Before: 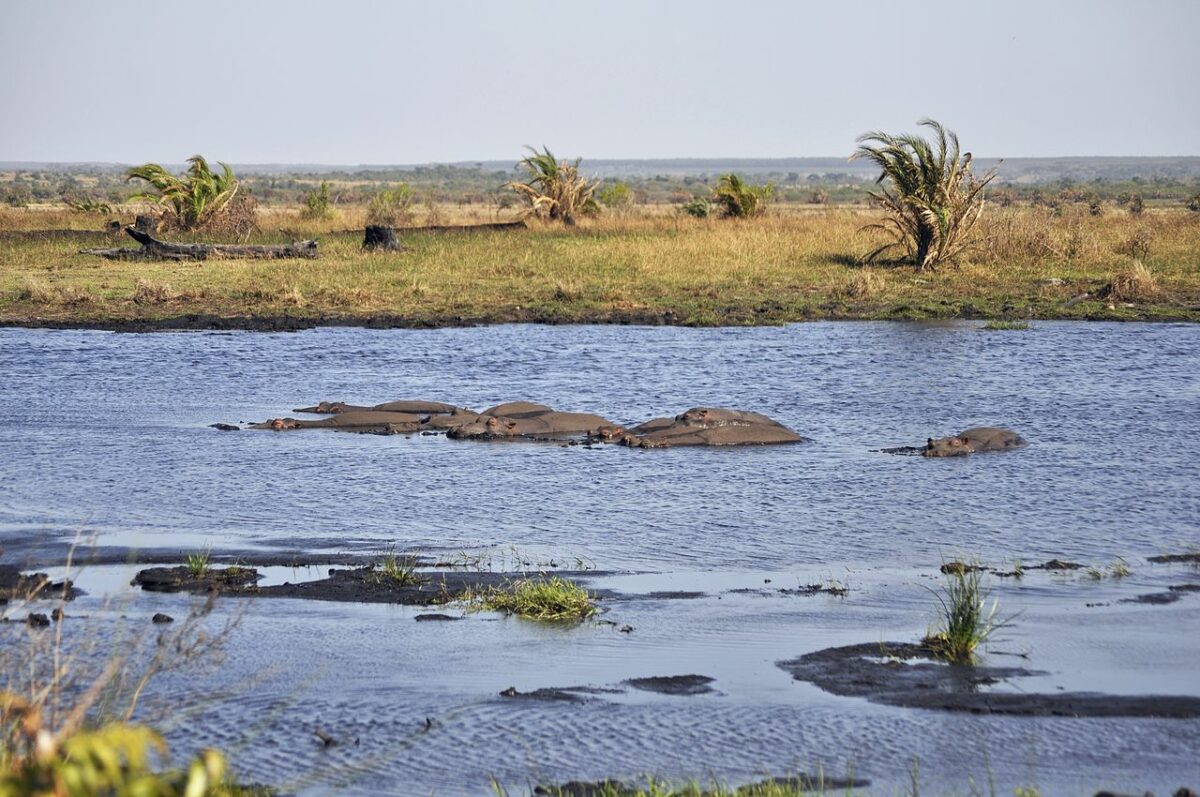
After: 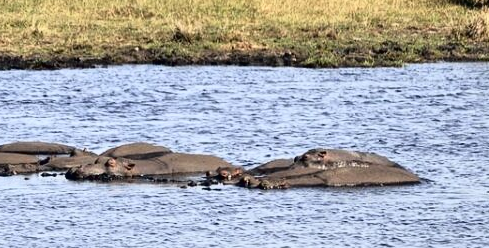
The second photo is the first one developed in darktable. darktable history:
tone curve: curves: ch0 [(0.016, 0.011) (0.094, 0.016) (0.469, 0.508) (0.721, 0.862) (1, 1)], color space Lab, independent channels, preserve colors none
crop: left 31.78%, top 32.593%, right 27.47%, bottom 36.259%
